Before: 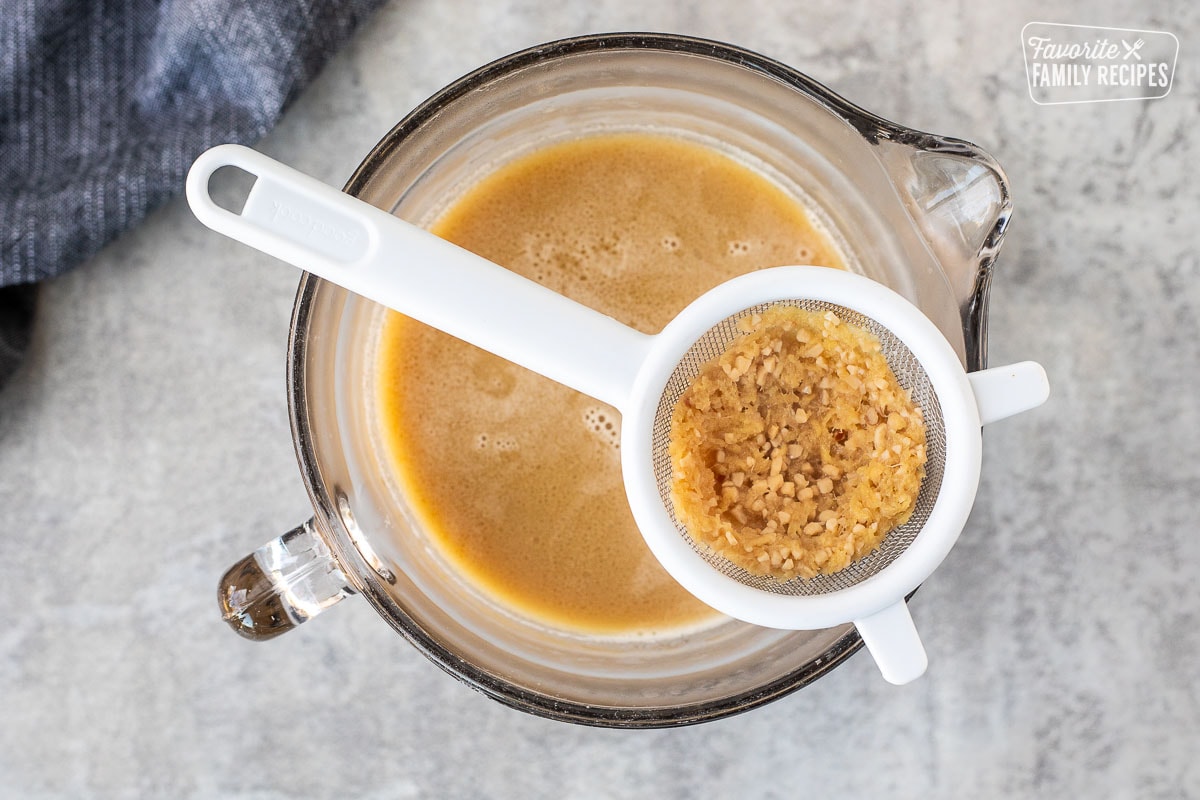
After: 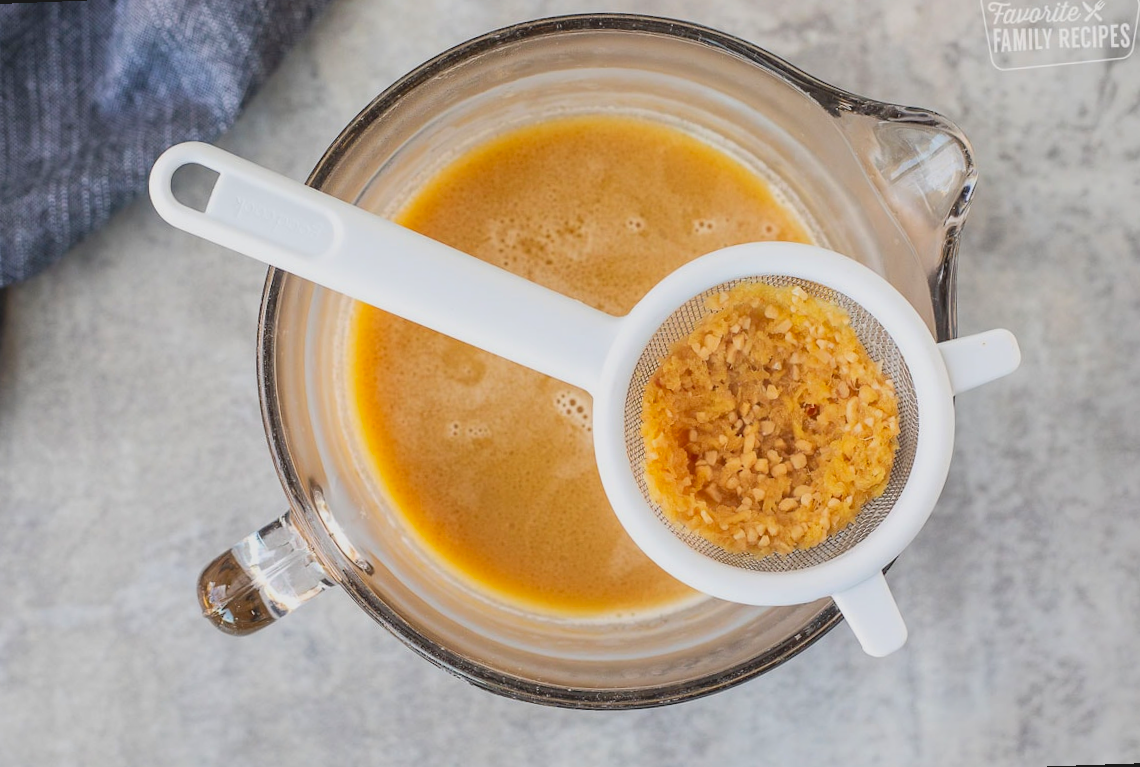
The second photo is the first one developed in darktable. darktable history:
white balance: emerald 1
rotate and perspective: rotation -2.12°, lens shift (vertical) 0.009, lens shift (horizontal) -0.008, automatic cropping original format, crop left 0.036, crop right 0.964, crop top 0.05, crop bottom 0.959
contrast brightness saturation: contrast -0.19, saturation 0.19
